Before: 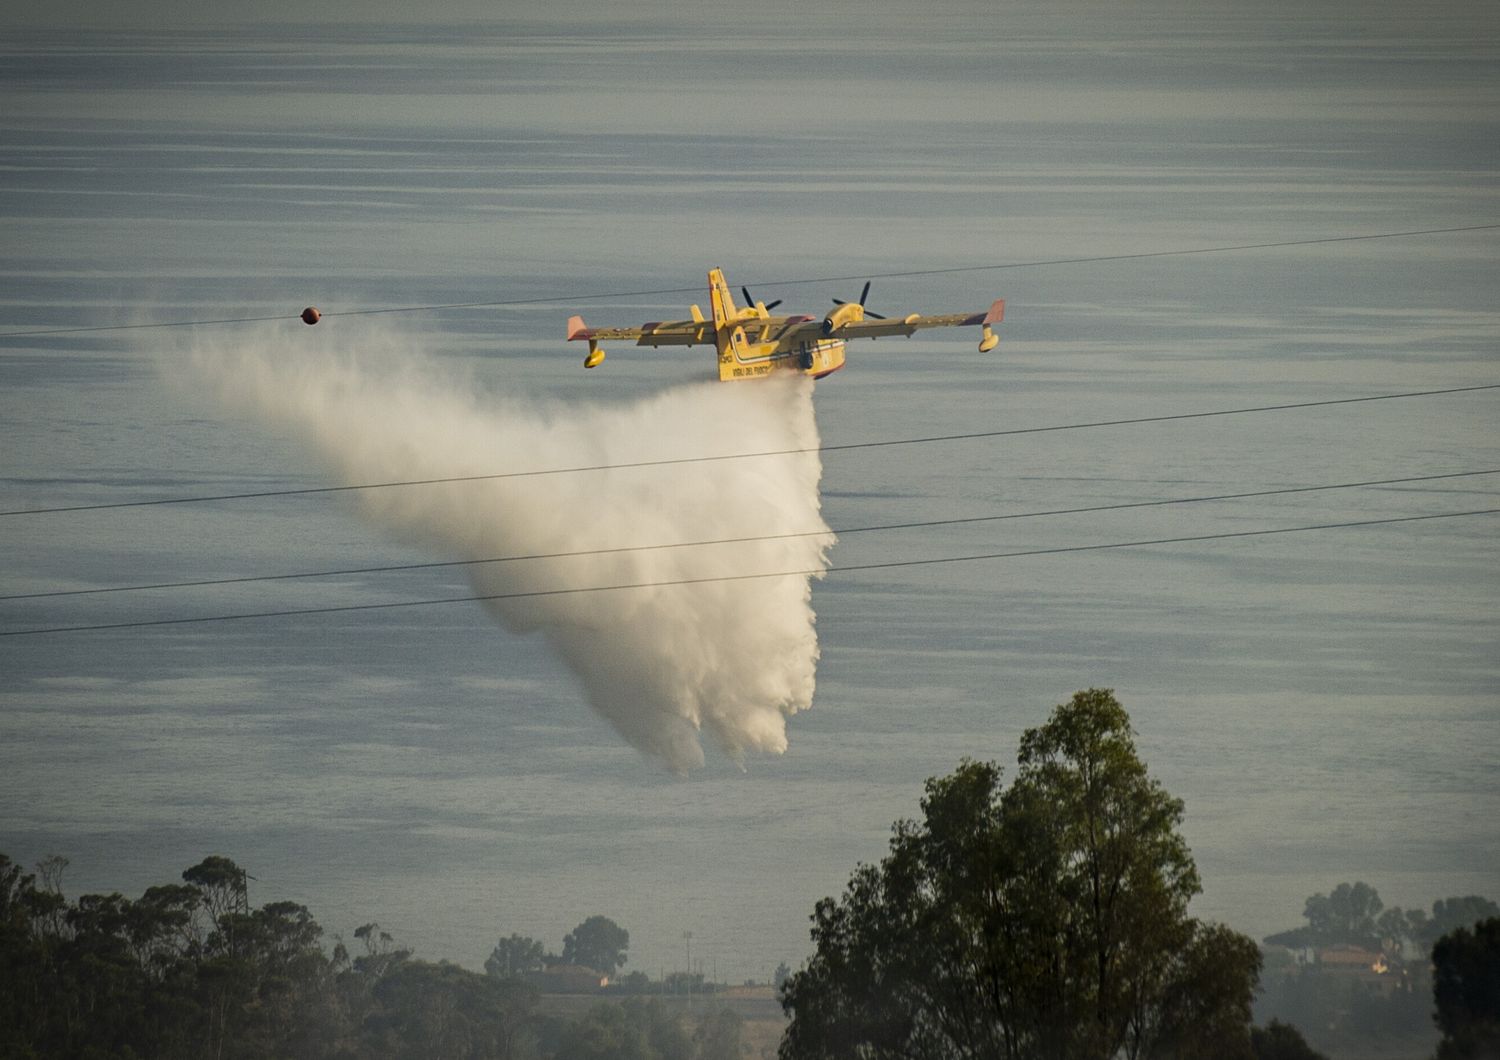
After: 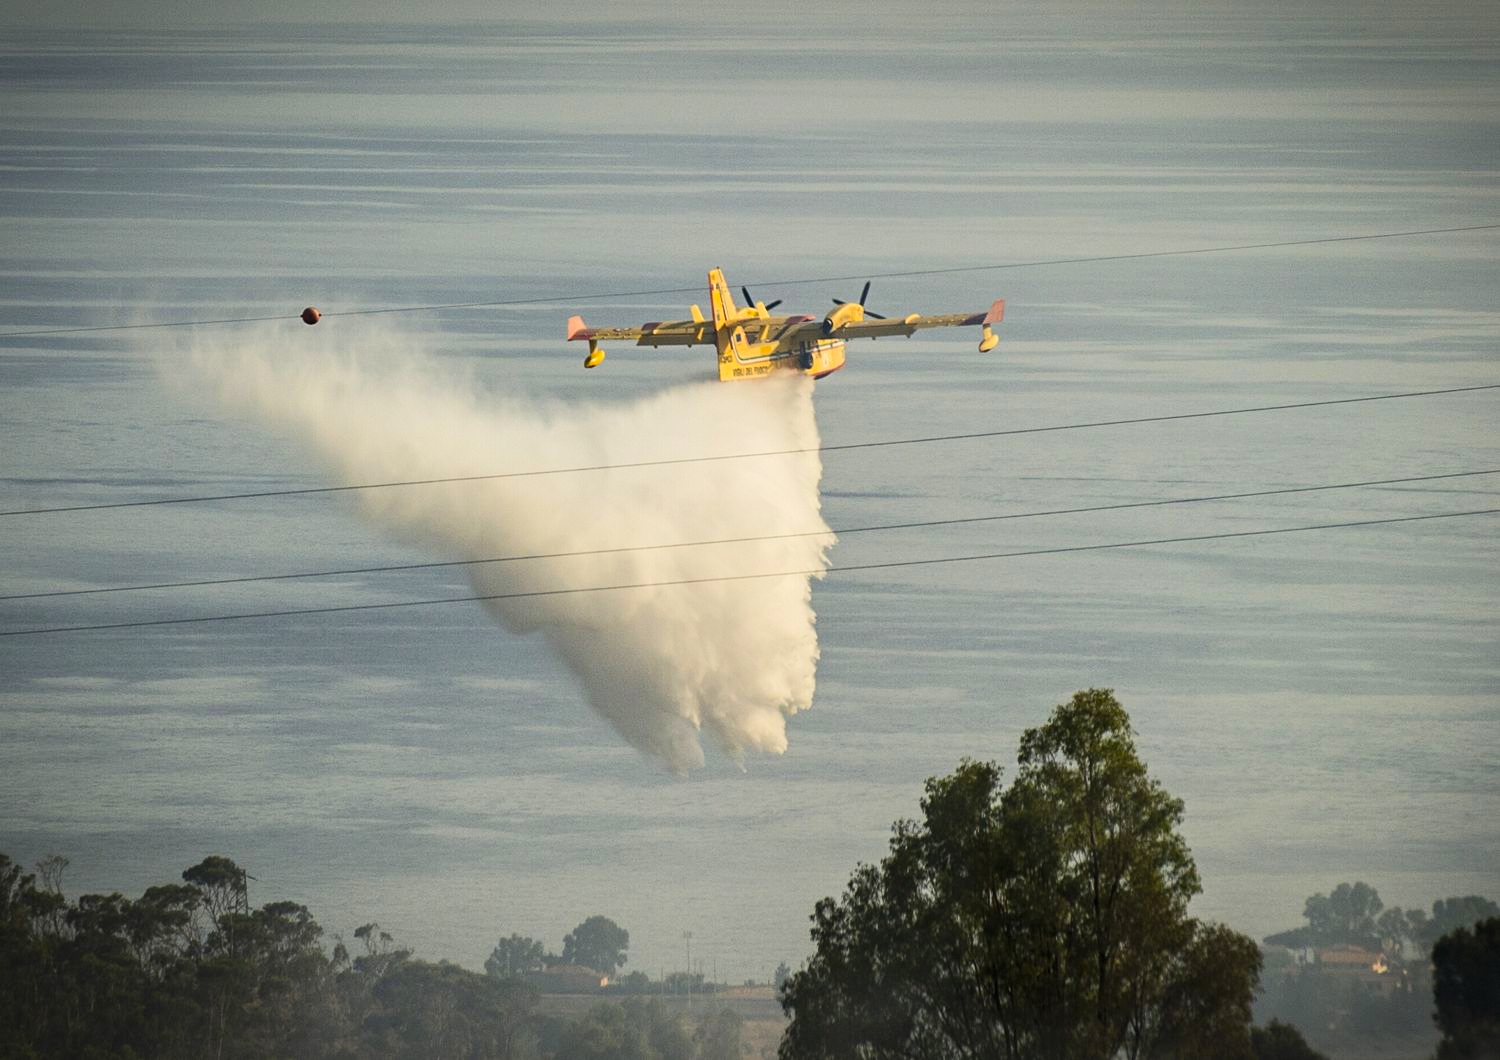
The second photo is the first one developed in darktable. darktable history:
contrast brightness saturation: contrast 0.199, brightness 0.167, saturation 0.22
